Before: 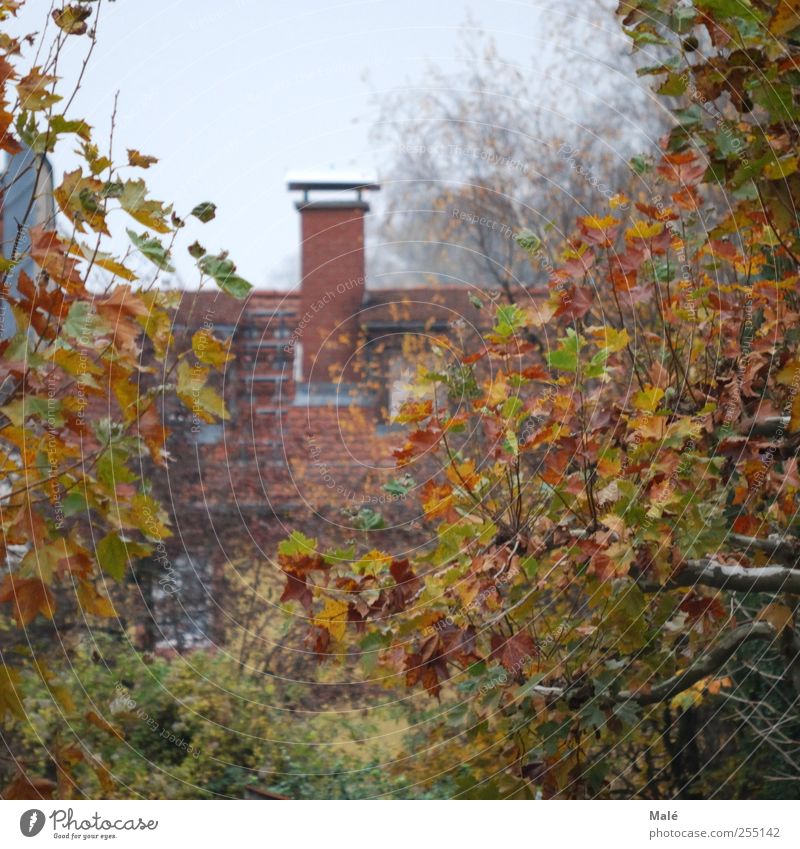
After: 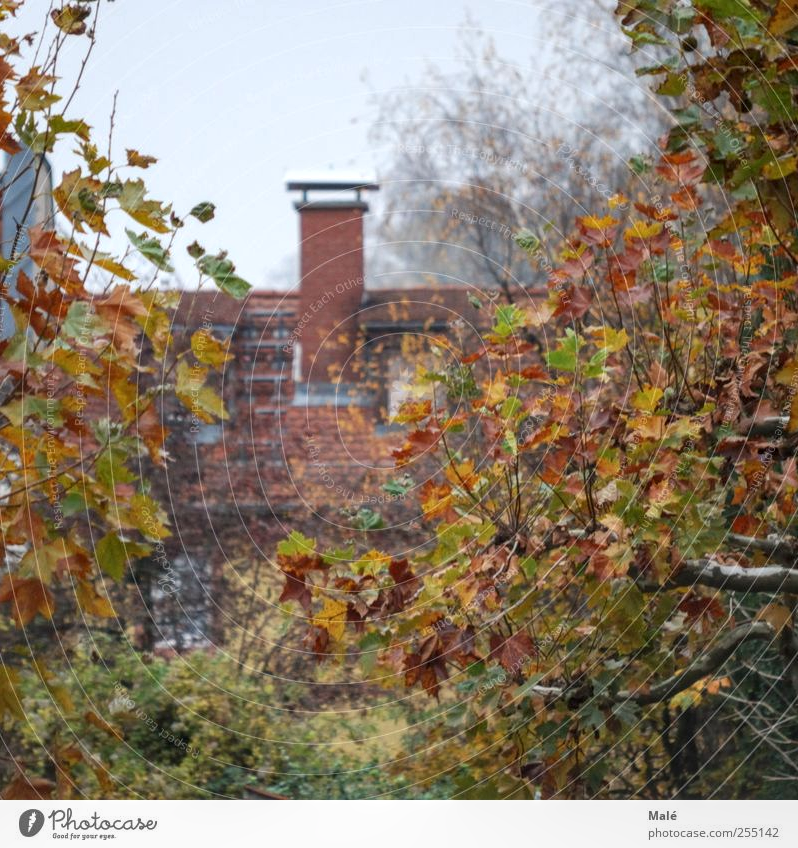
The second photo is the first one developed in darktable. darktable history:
crop: left 0.135%
local contrast: on, module defaults
